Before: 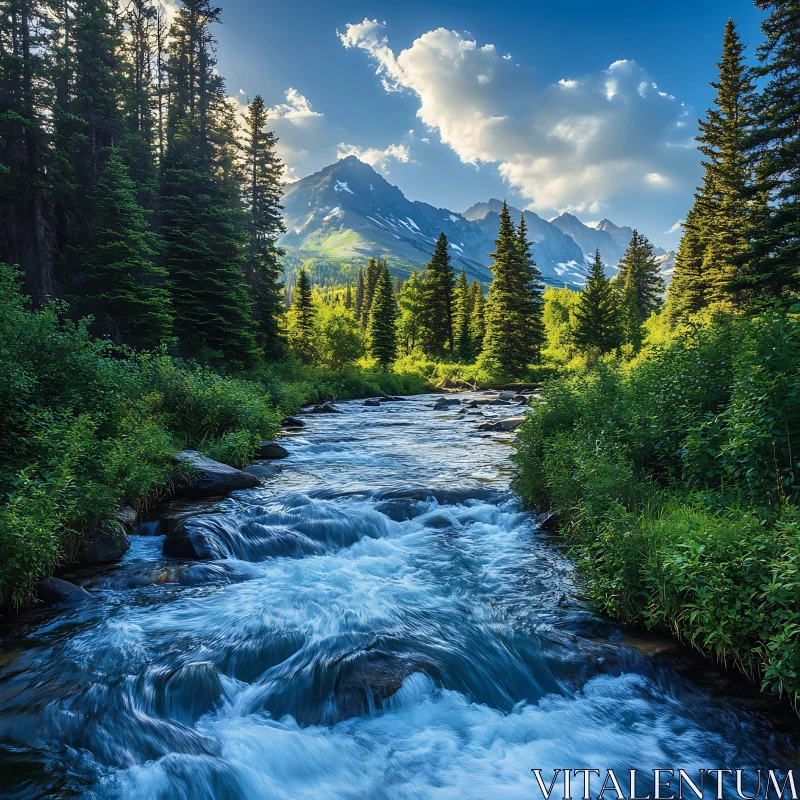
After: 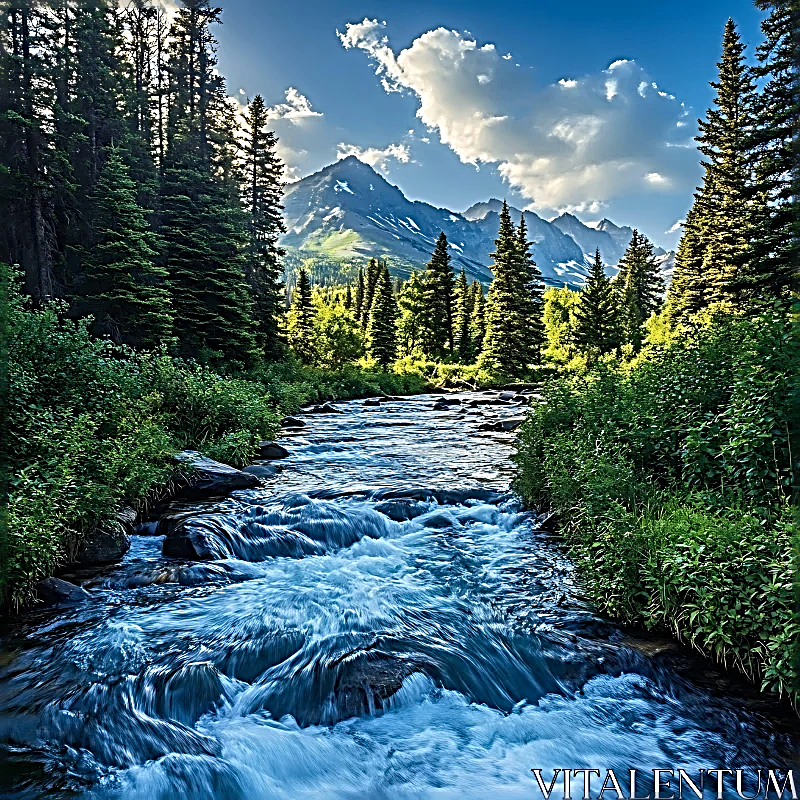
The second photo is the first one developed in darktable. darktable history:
sharpen: radius 3.158, amount 1.731
exposure: black level correction 0.001, exposure 0.014 EV, compensate highlight preservation false
